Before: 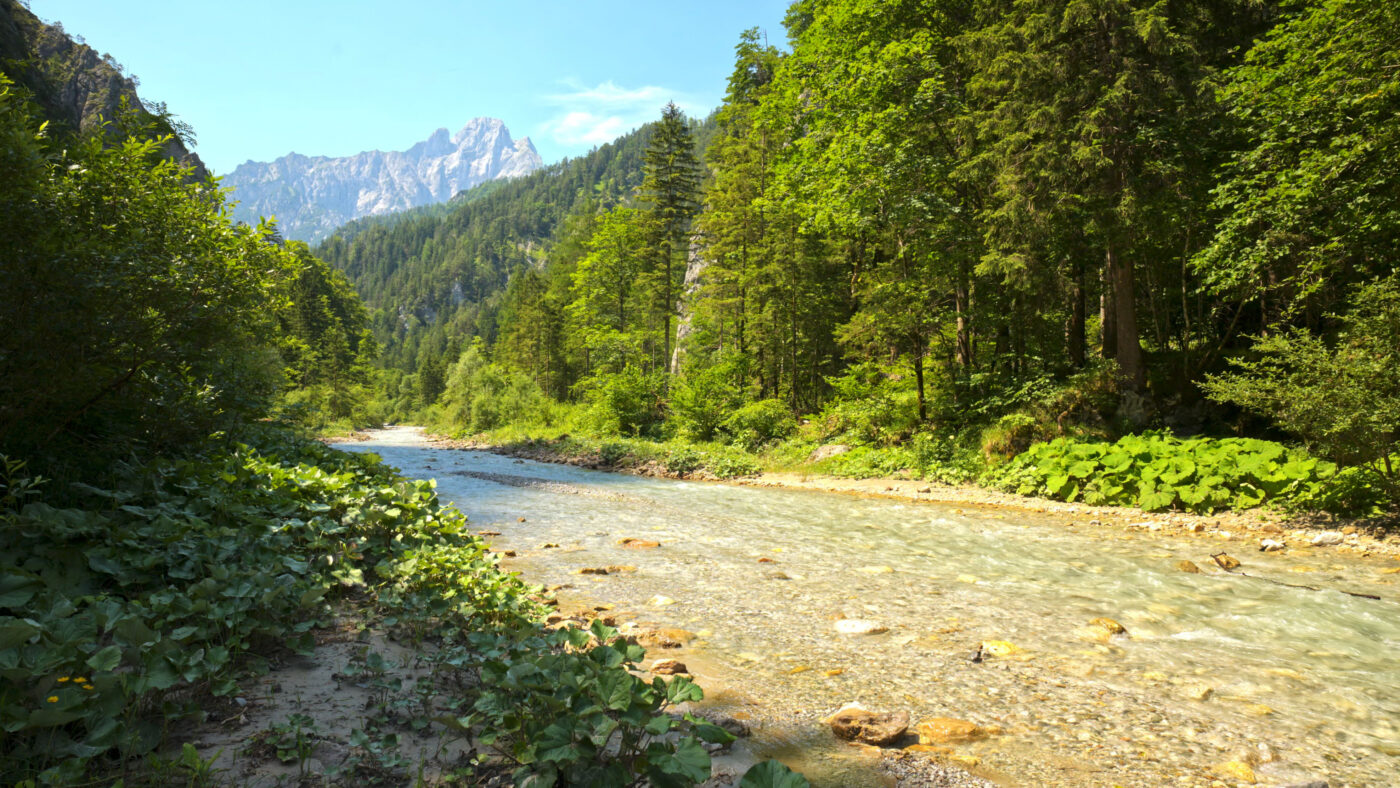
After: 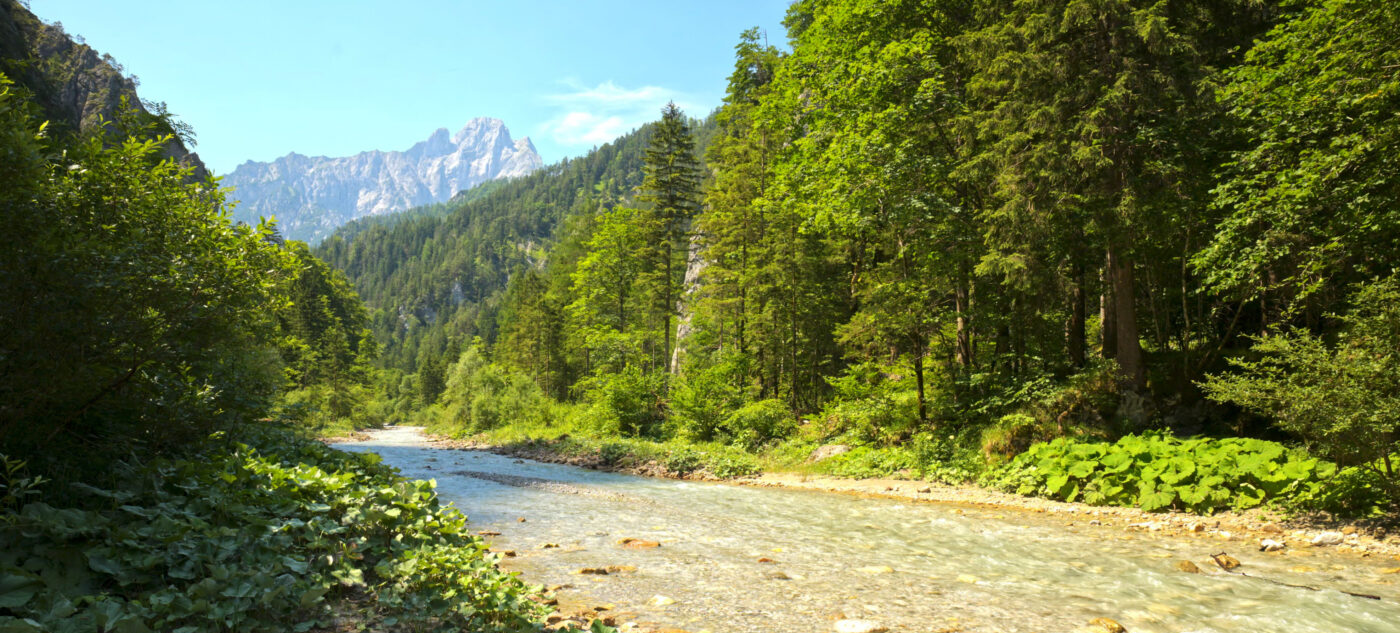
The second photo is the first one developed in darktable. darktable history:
white balance: emerald 1
crop: bottom 19.644%
